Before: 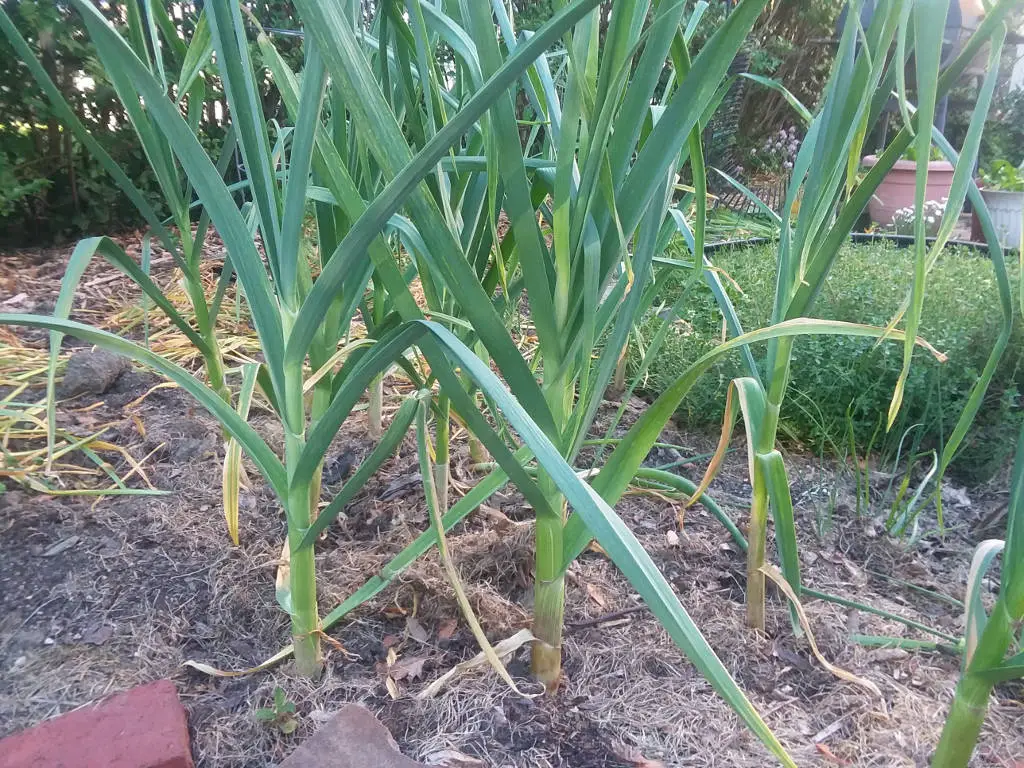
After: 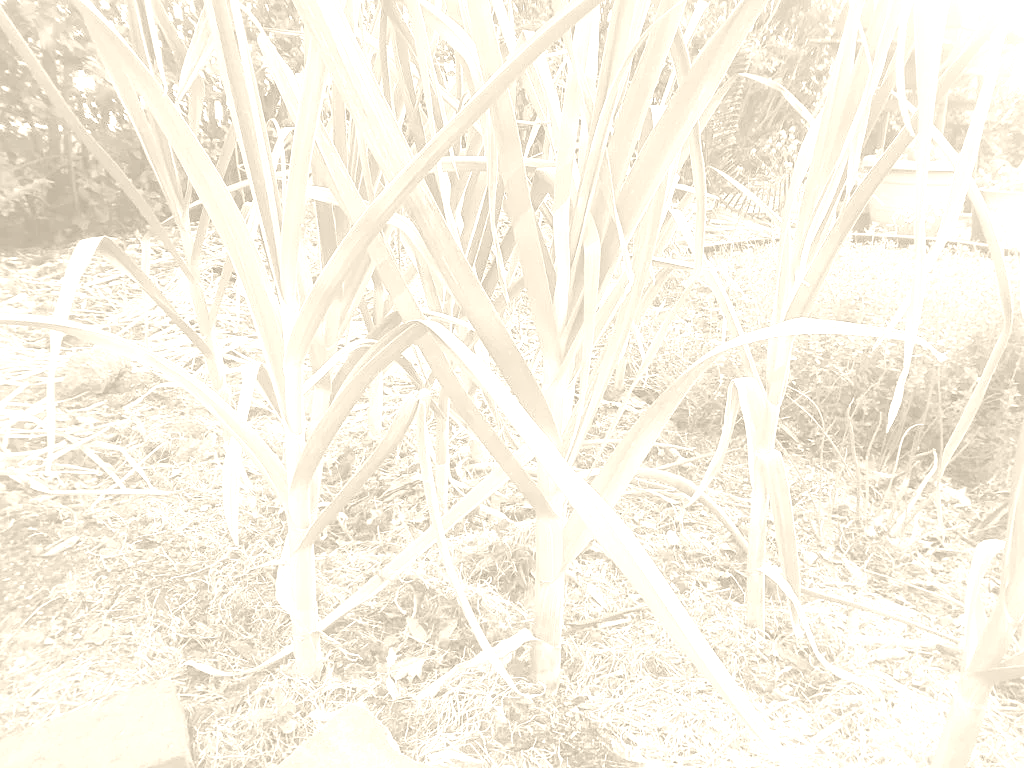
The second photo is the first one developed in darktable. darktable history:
sharpen: amount 0.2
colorize: hue 36°, saturation 71%, lightness 80.79%
color balance rgb: perceptual saturation grading › global saturation 20%, perceptual saturation grading › highlights -25%, perceptual saturation grading › shadows 50%
contrast brightness saturation: contrast 0.2, brightness 0.16, saturation 0.22
